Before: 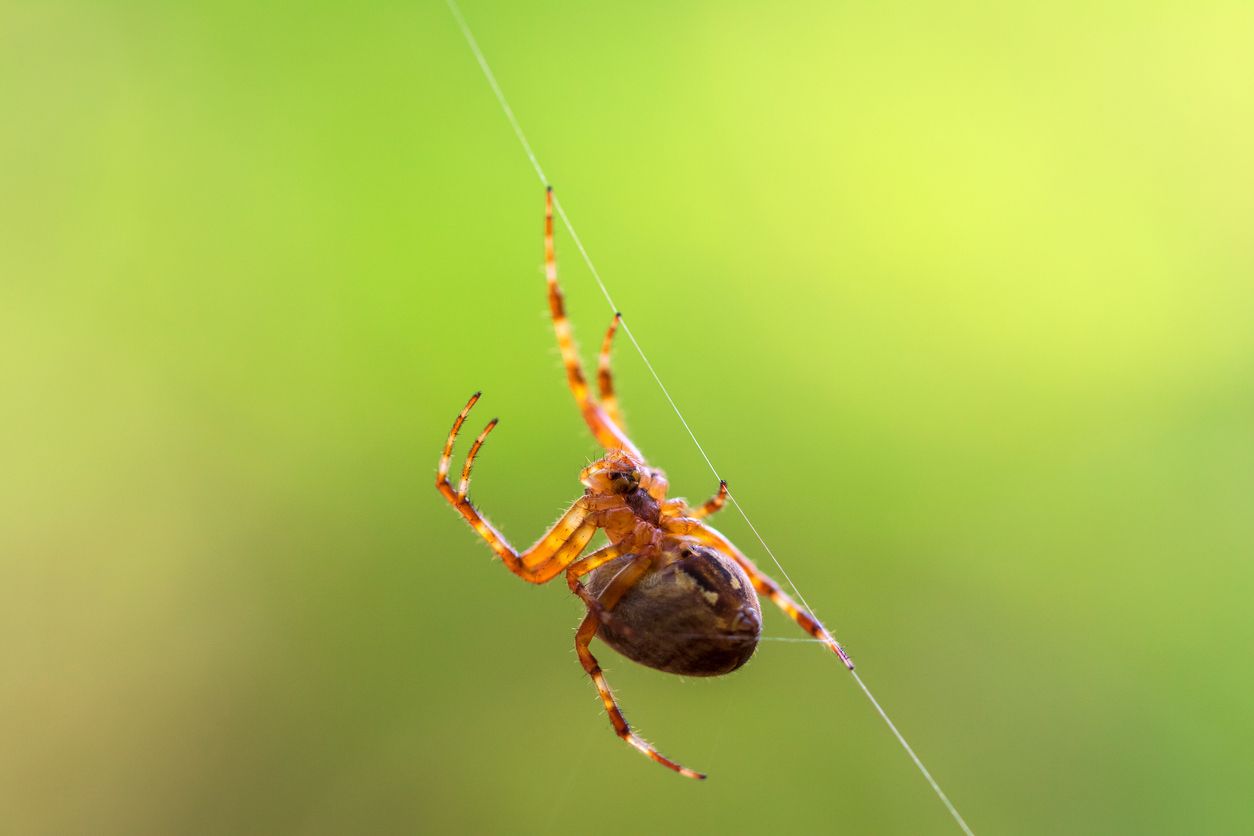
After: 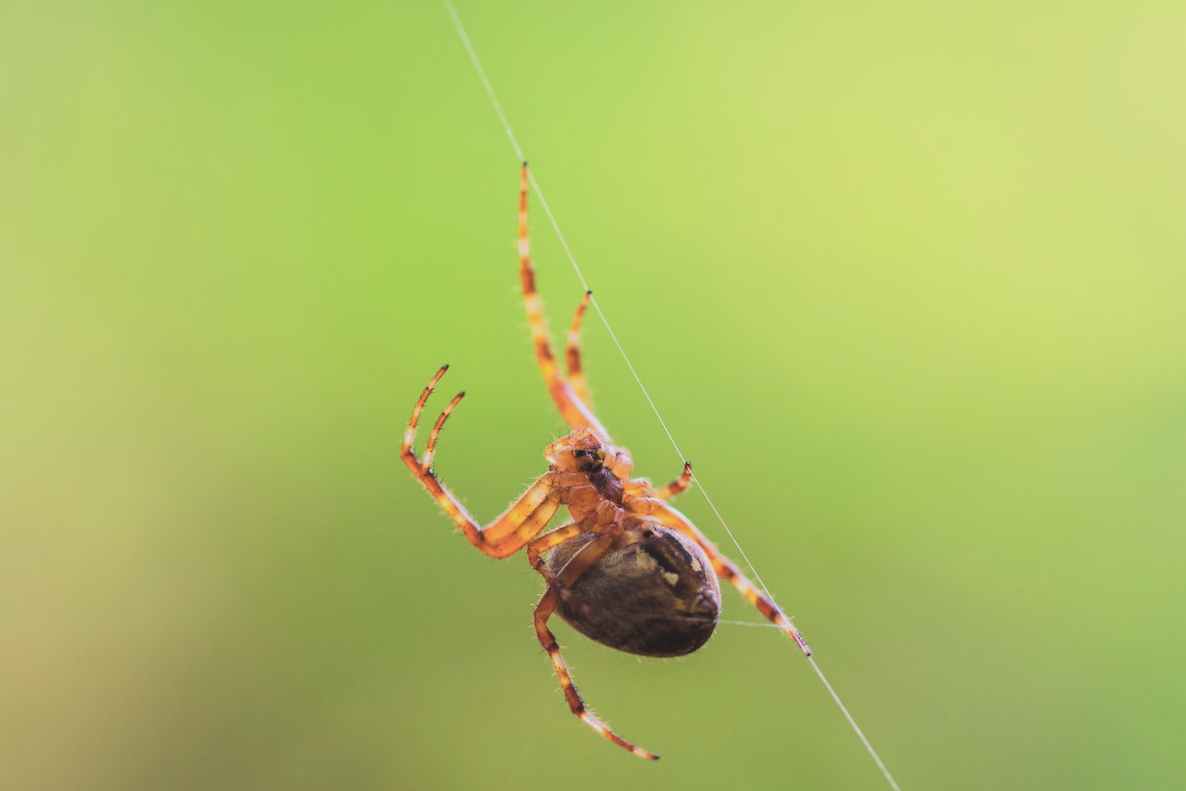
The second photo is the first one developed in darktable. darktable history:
crop and rotate: angle -2.19°
filmic rgb: black relative exposure -7.65 EV, white relative exposure 4.56 EV, threshold 5.95 EV, hardness 3.61, enable highlight reconstruction true
tone equalizer: -8 EV -0.382 EV, -7 EV -0.396 EV, -6 EV -0.335 EV, -5 EV -0.183 EV, -3 EV 0.22 EV, -2 EV 0.349 EV, -1 EV 0.414 EV, +0 EV 0.414 EV, edges refinement/feathering 500, mask exposure compensation -1.57 EV, preserve details no
exposure: black level correction -0.028, compensate highlight preservation false
